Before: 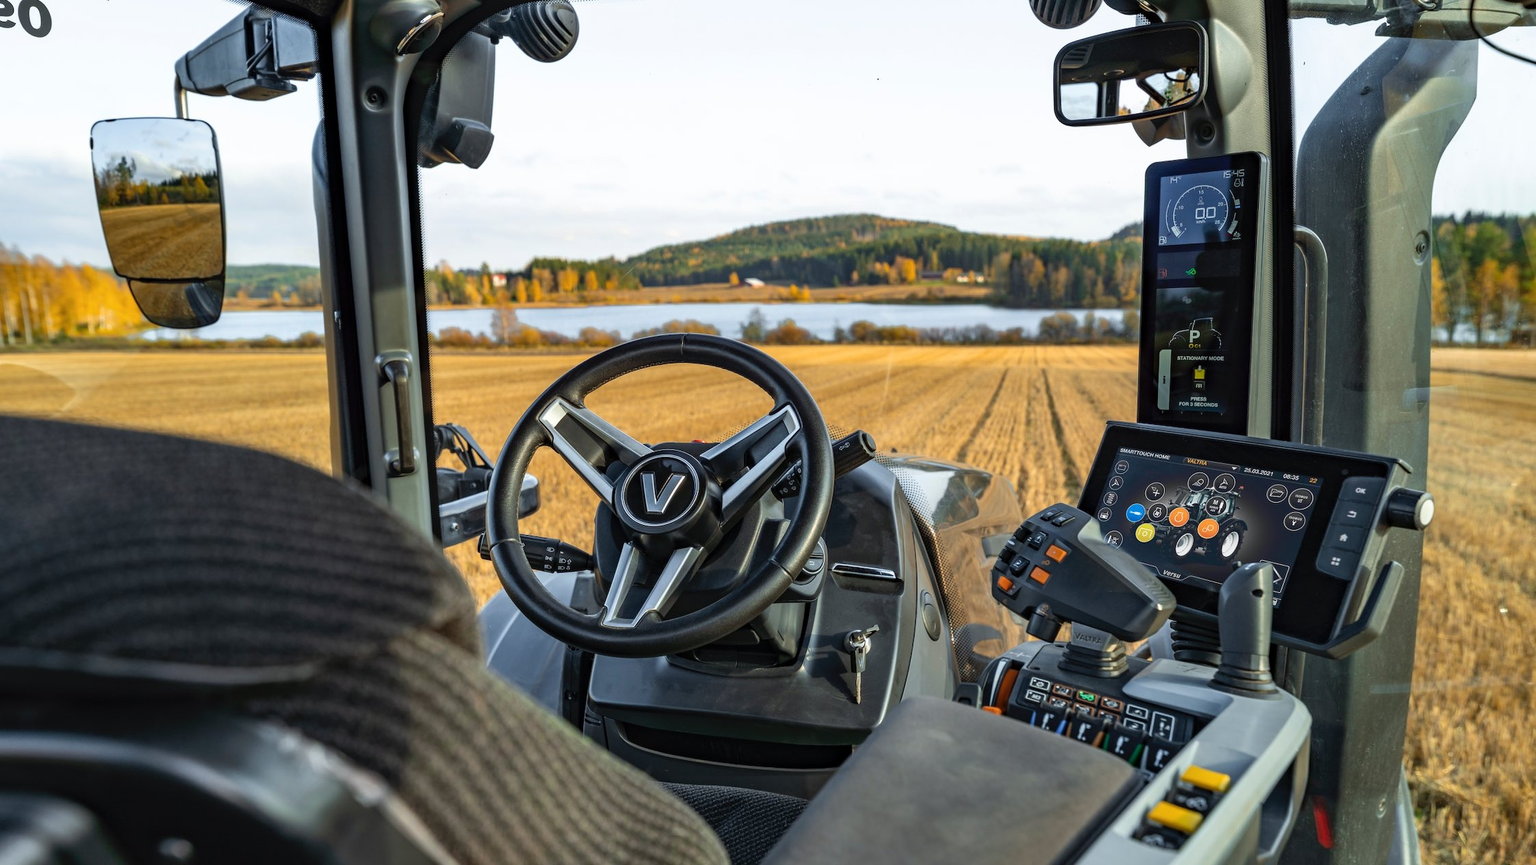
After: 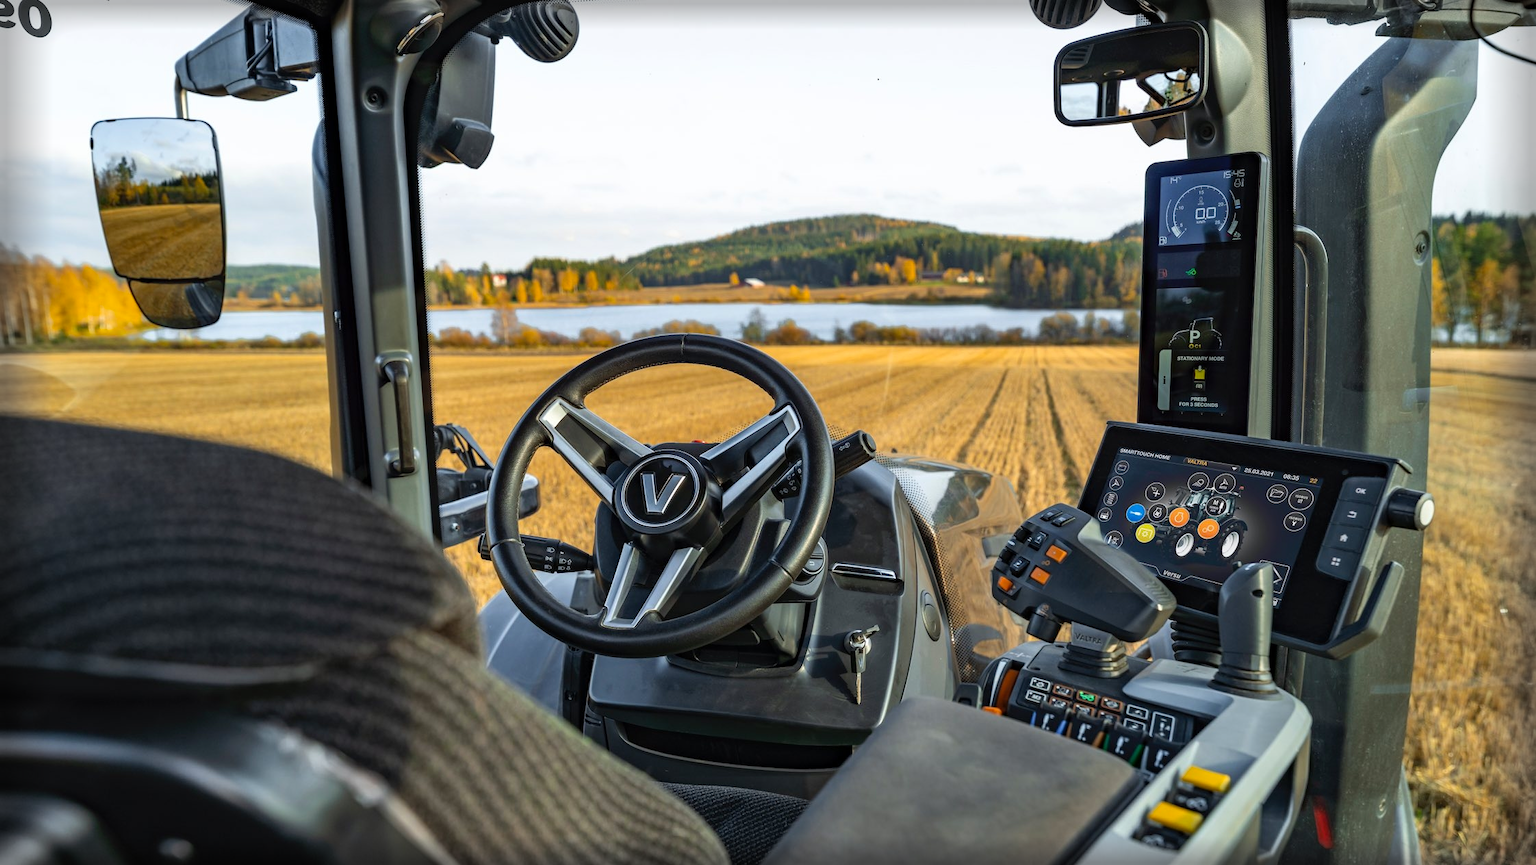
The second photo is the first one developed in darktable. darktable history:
vignetting: fall-off start 93.16%, fall-off radius 6.05%, automatic ratio true, width/height ratio 1.331, shape 0.04
